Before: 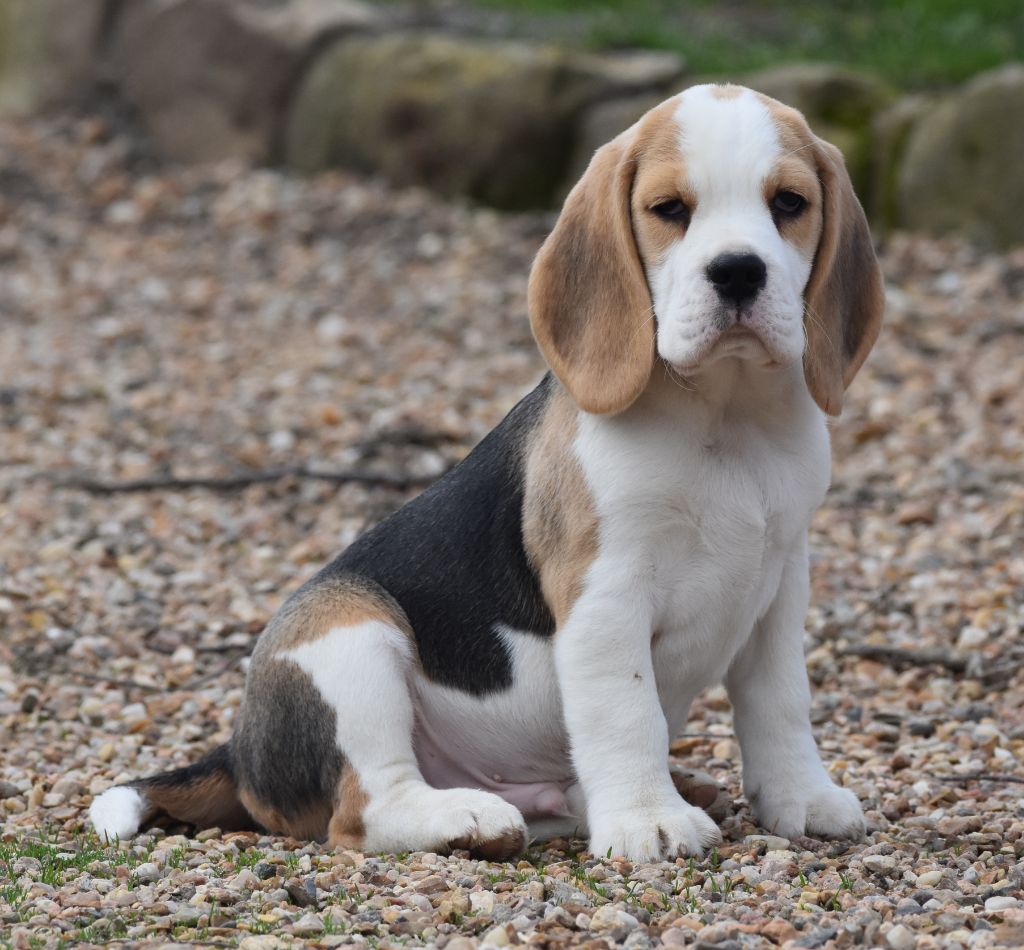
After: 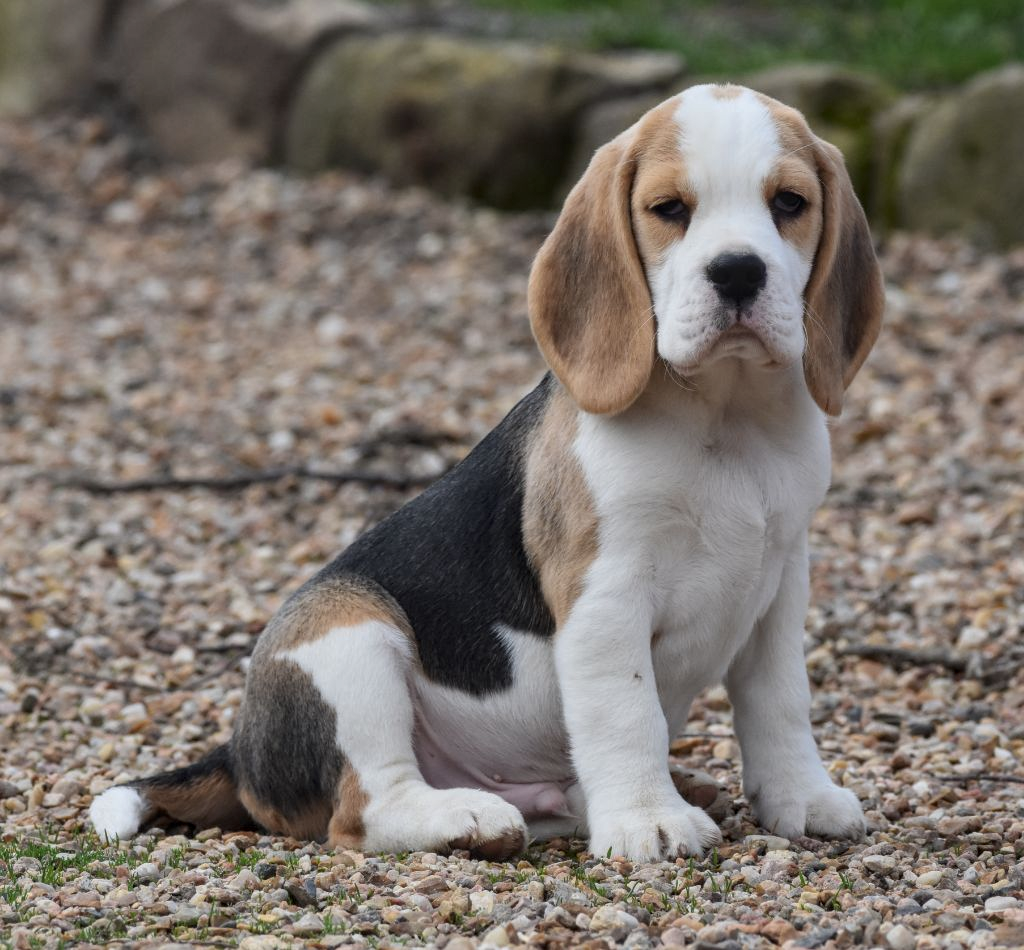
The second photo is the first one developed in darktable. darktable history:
local contrast: on, module defaults
exposure: exposure -0.116 EV, compensate exposure bias true, compensate highlight preservation false
